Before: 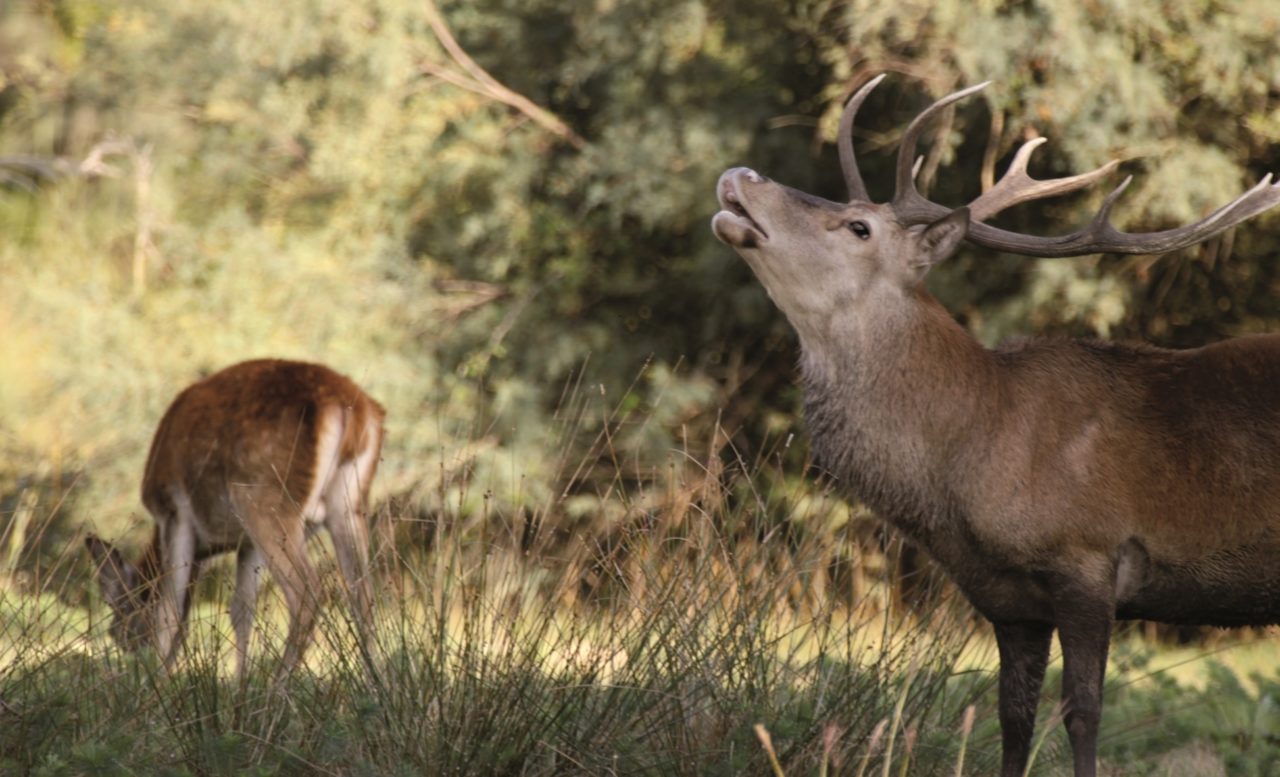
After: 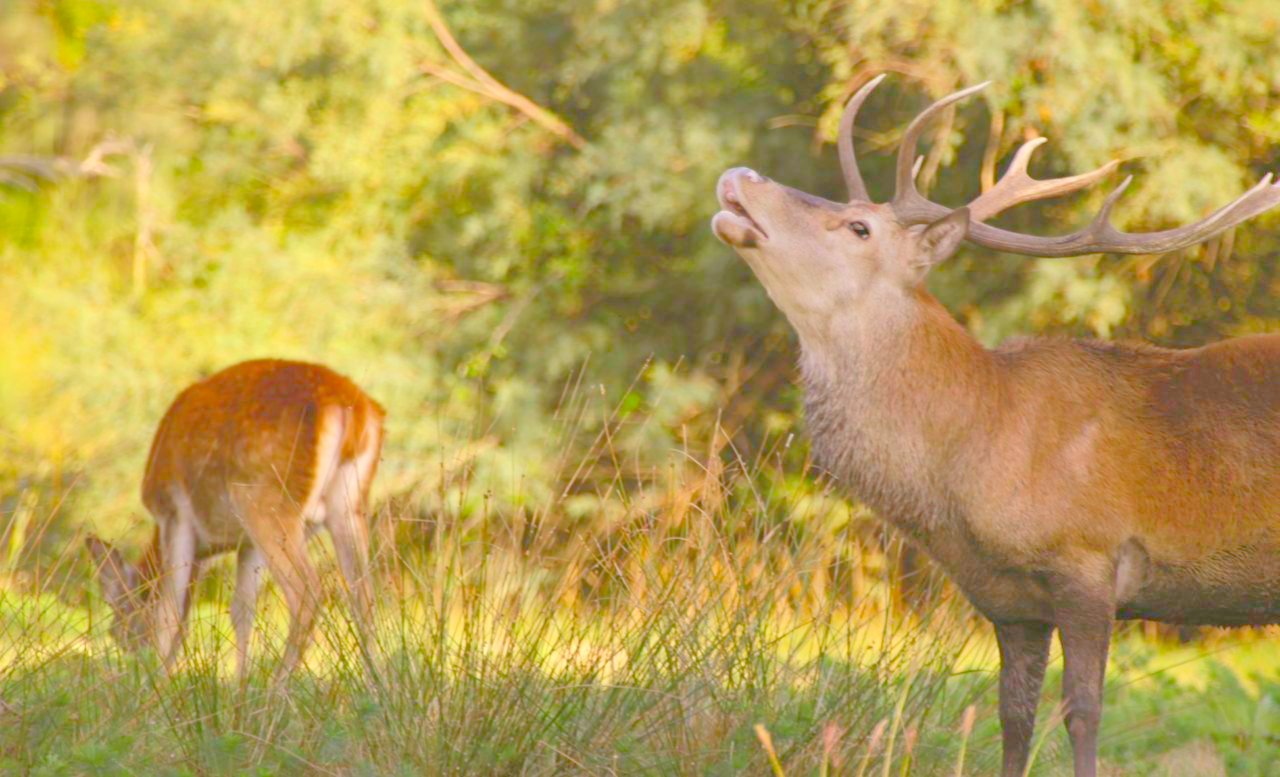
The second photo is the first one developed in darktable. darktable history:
shadows and highlights: on, module defaults
color correction: highlights b* 0.047, saturation 2.96
